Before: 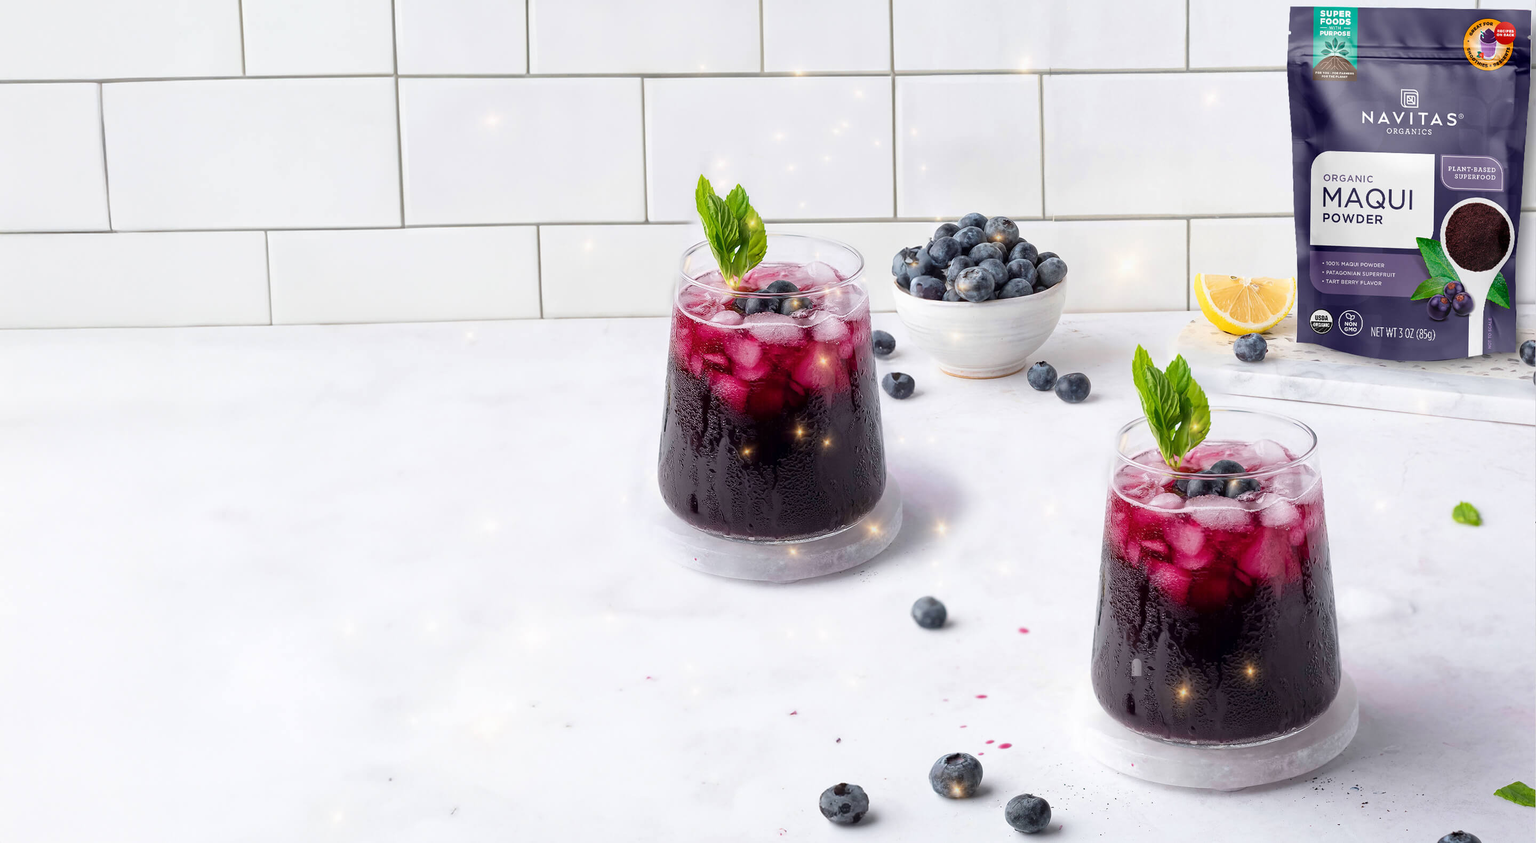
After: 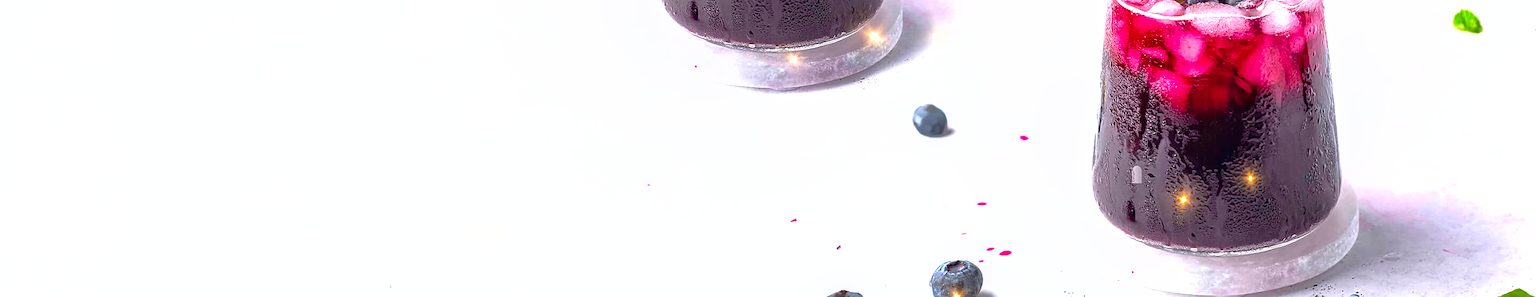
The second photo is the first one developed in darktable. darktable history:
color balance rgb: power › chroma 0.239%, power › hue 62.91°, linear chroma grading › global chroma 15.266%, perceptual saturation grading › global saturation 19.47%, global vibrance 18.809%
crop and rotate: top 58.499%, bottom 6.228%
sharpen: on, module defaults
shadows and highlights: on, module defaults
contrast brightness saturation: contrast 0.098, brightness 0.018, saturation 0.016
local contrast: on, module defaults
exposure: black level correction 0, exposure 0.949 EV, compensate highlight preservation false
base curve: curves: ch0 [(0, 0) (0.303, 0.277) (1, 1)], preserve colors none
